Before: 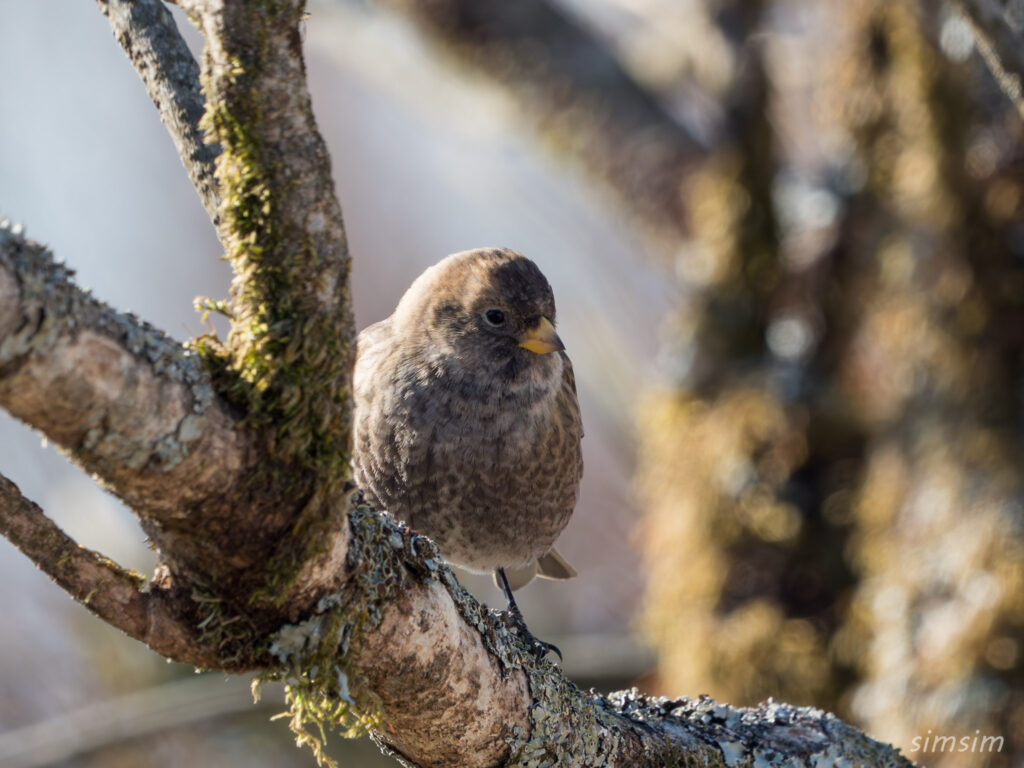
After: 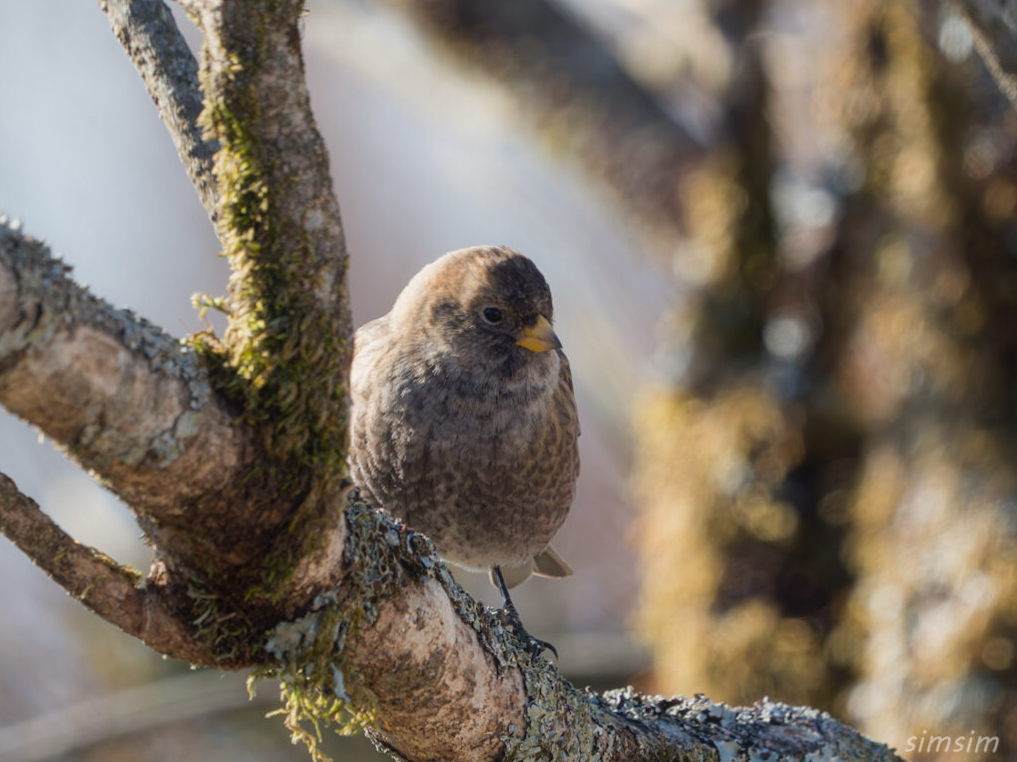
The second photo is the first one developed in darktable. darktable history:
crop and rotate: angle -0.291°
contrast equalizer: octaves 7, y [[0.5, 0.486, 0.447, 0.446, 0.489, 0.5], [0.5 ×6], [0.5 ×6], [0 ×6], [0 ×6]]
